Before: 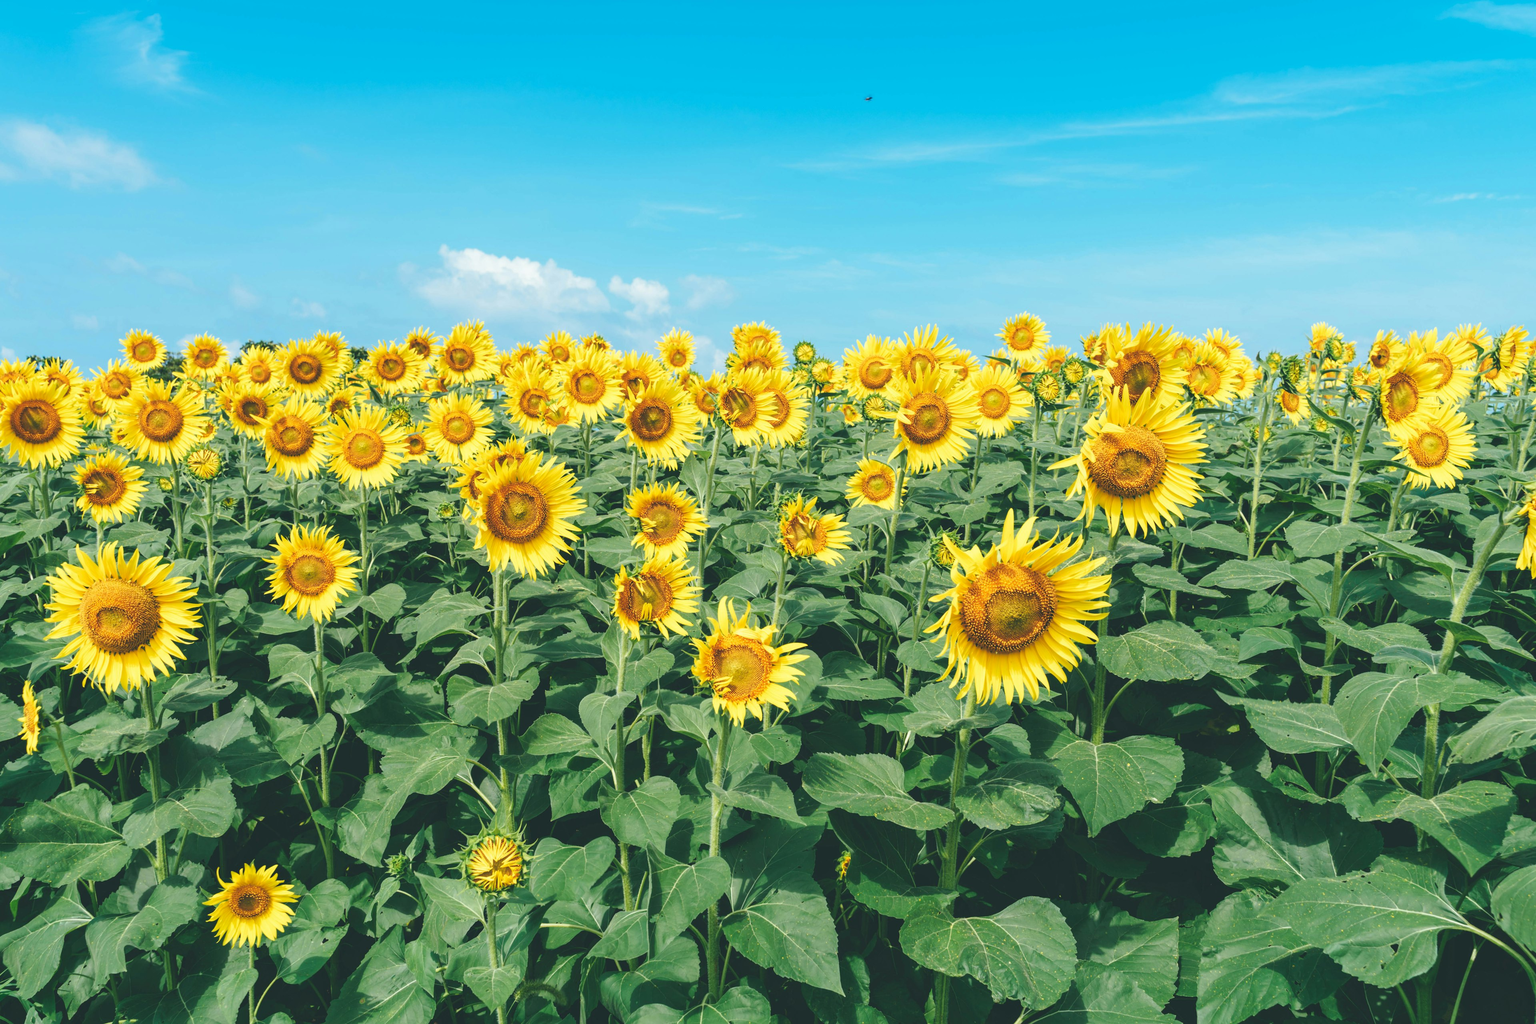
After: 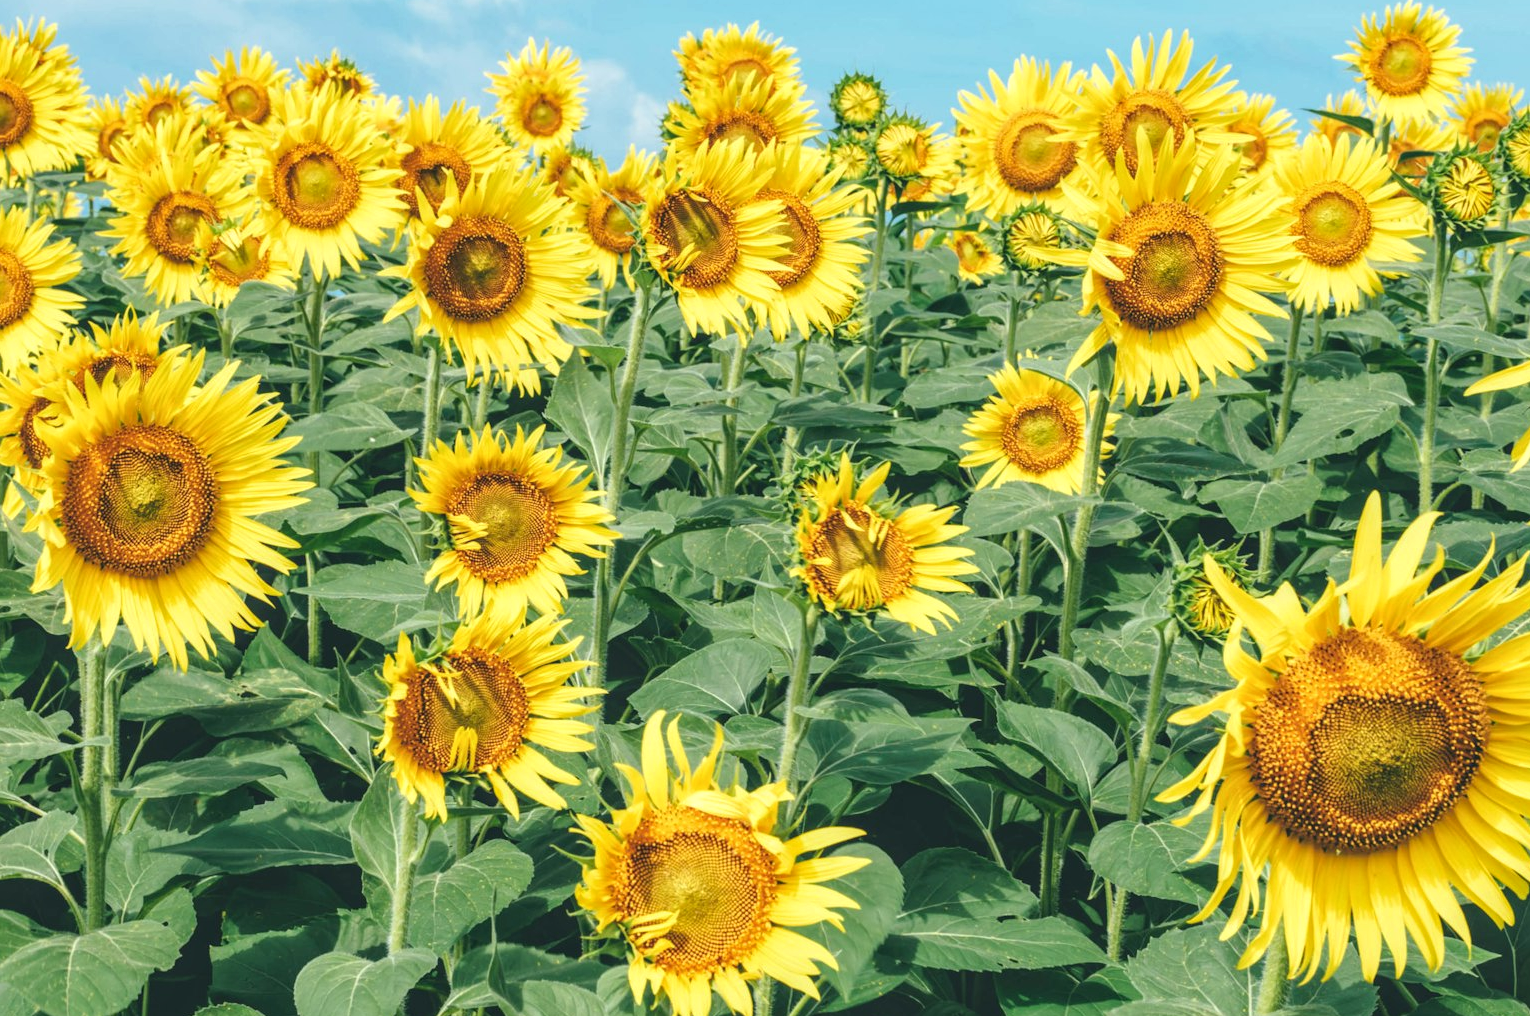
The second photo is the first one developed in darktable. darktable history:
local contrast: on, module defaults
crop: left 30.051%, top 30.471%, right 30.101%, bottom 29.825%
